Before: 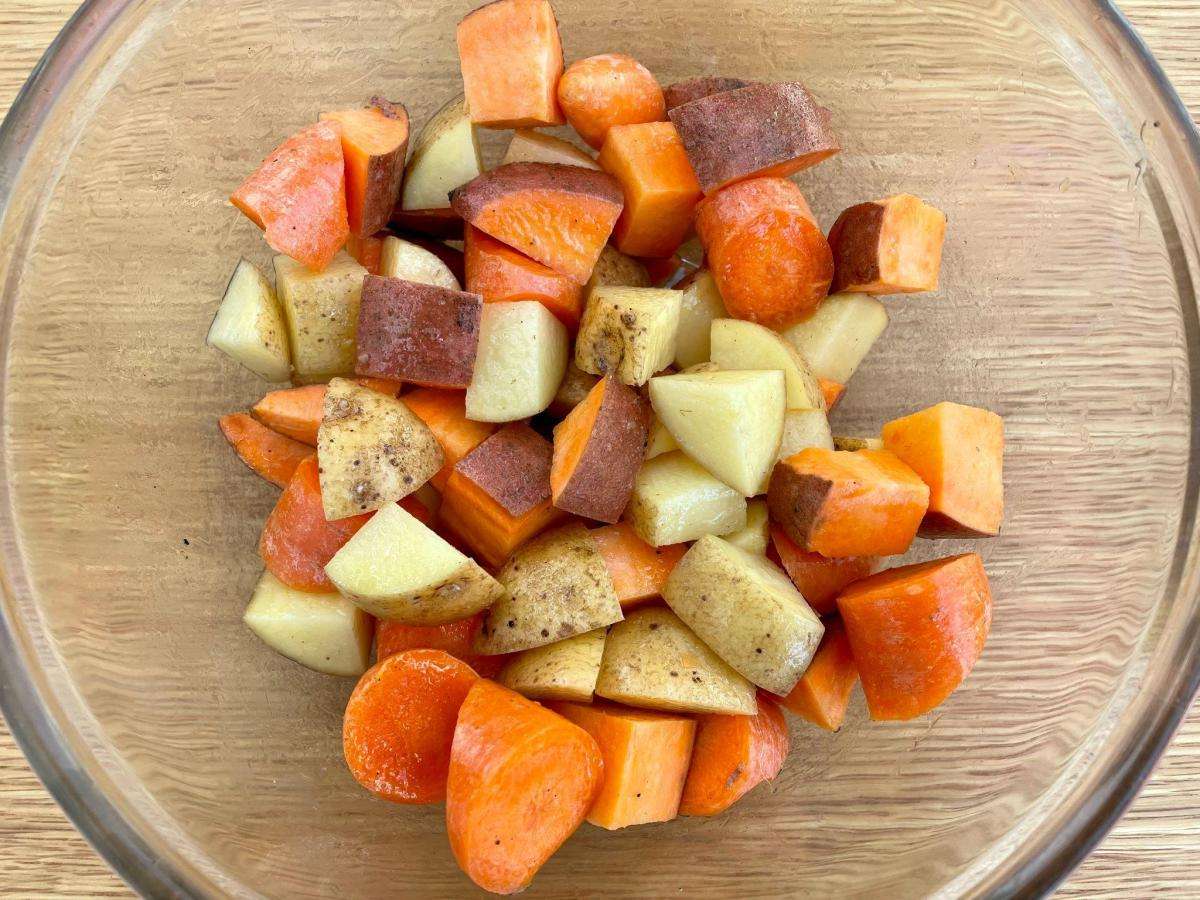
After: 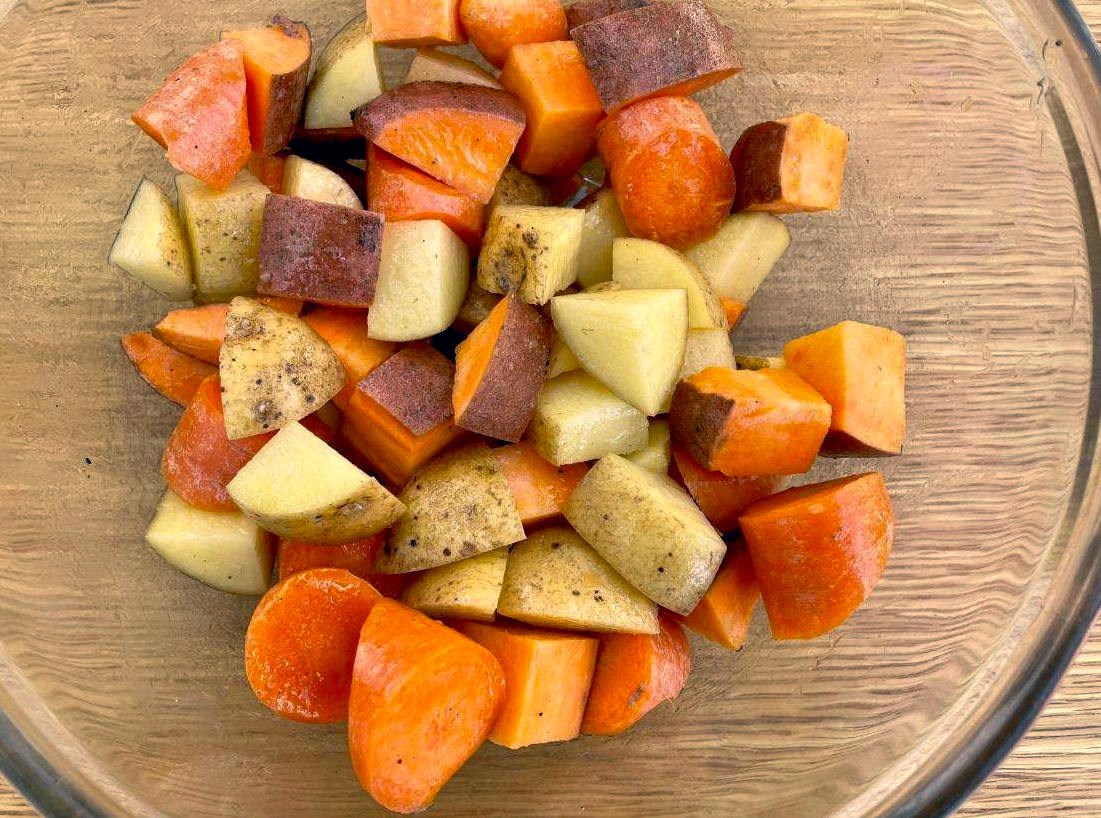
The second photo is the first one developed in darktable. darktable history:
exposure: black level correction 0.01, exposure 0.009 EV, compensate highlight preservation false
shadows and highlights: highlights color adjustment 42.09%, soften with gaussian
tone equalizer: -7 EV 0.115 EV, edges refinement/feathering 500, mask exposure compensation -1.57 EV, preserve details no
color correction: highlights a* 10.34, highlights b* 14.52, shadows a* -10.35, shadows b* -14.83
crop and rotate: left 8.184%, top 9.103%
